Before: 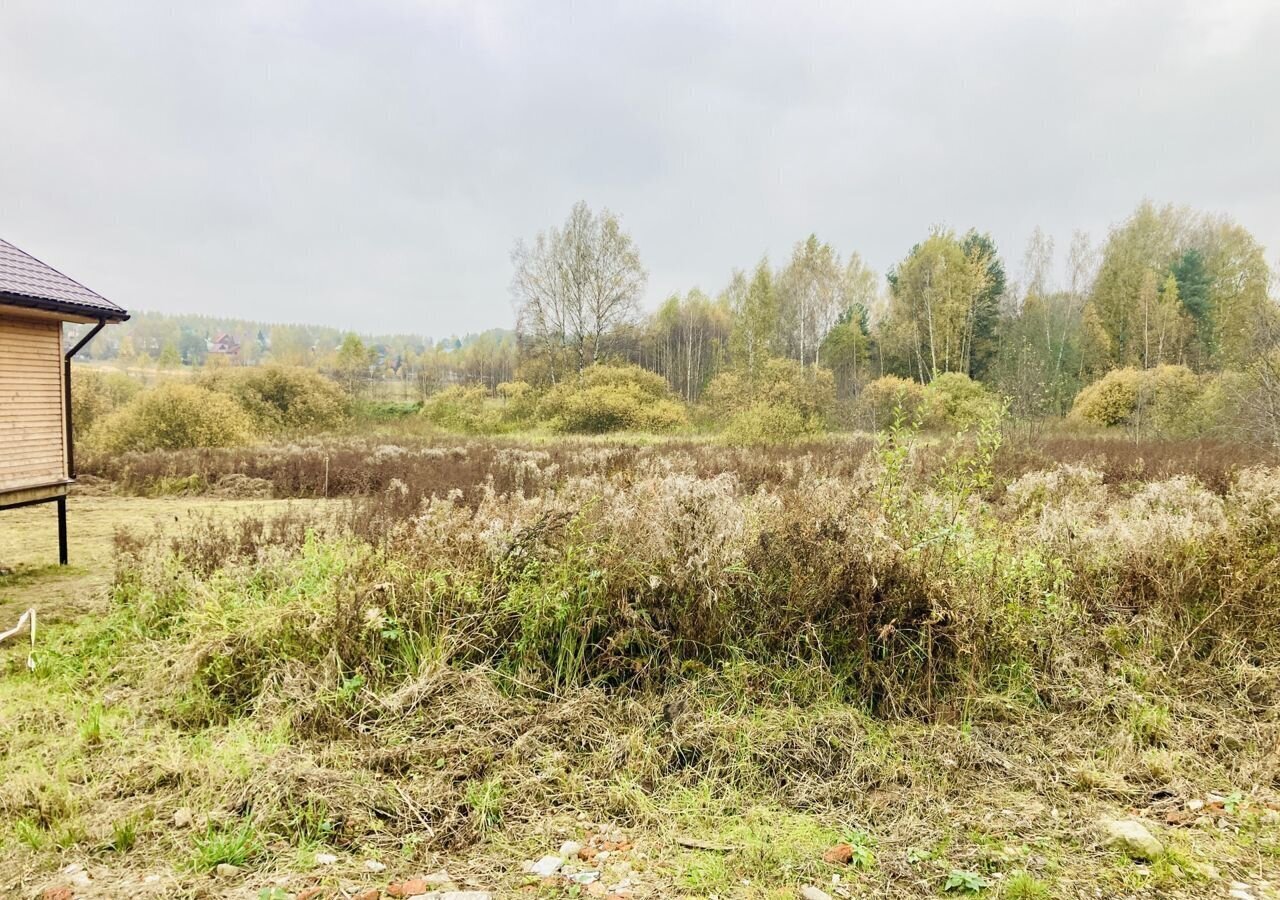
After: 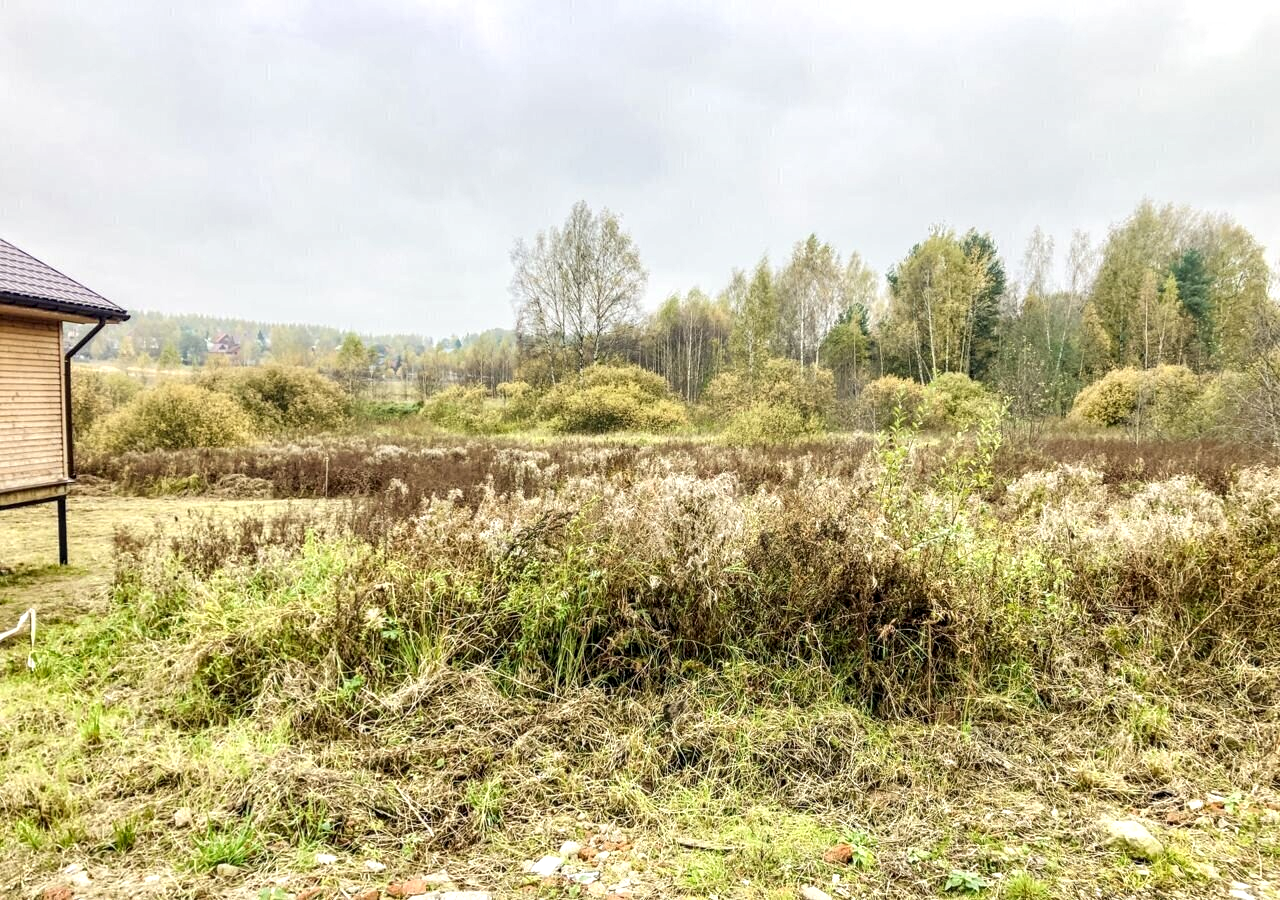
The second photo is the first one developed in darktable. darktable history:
local contrast: detail 144%
exposure: exposure 0.198 EV, compensate exposure bias true, compensate highlight preservation false
